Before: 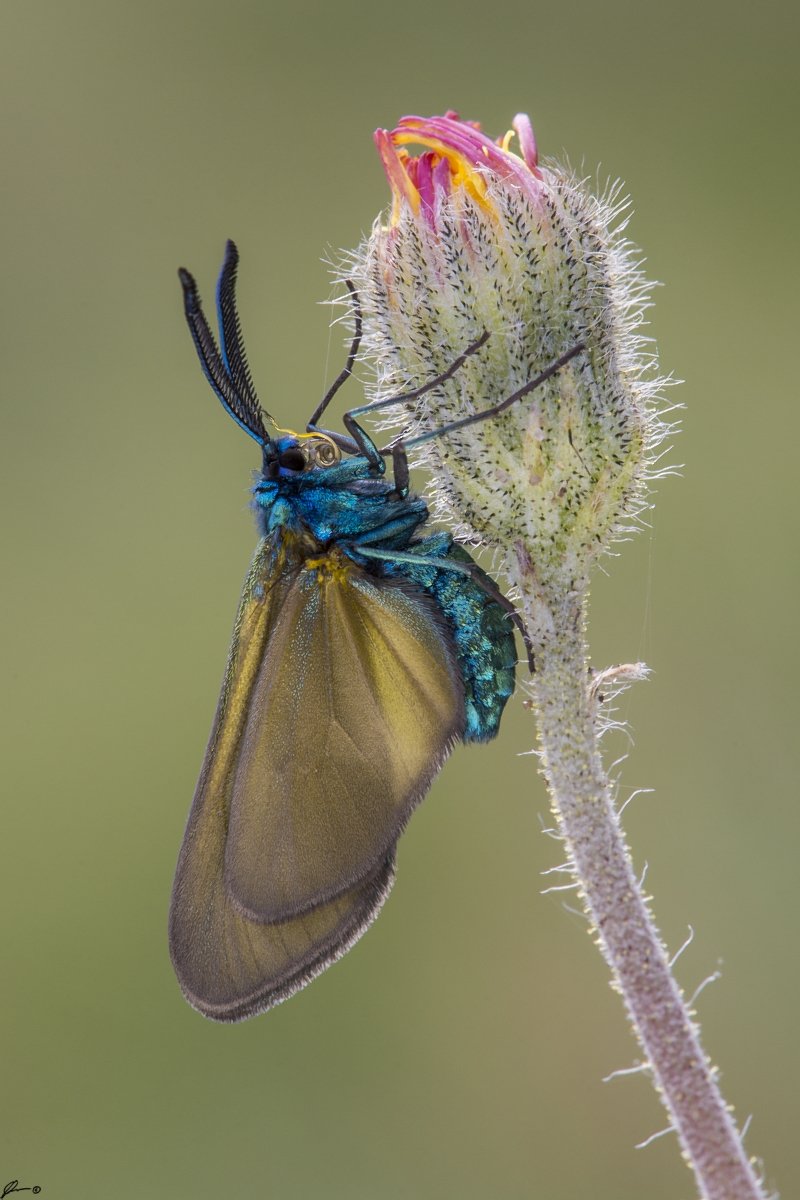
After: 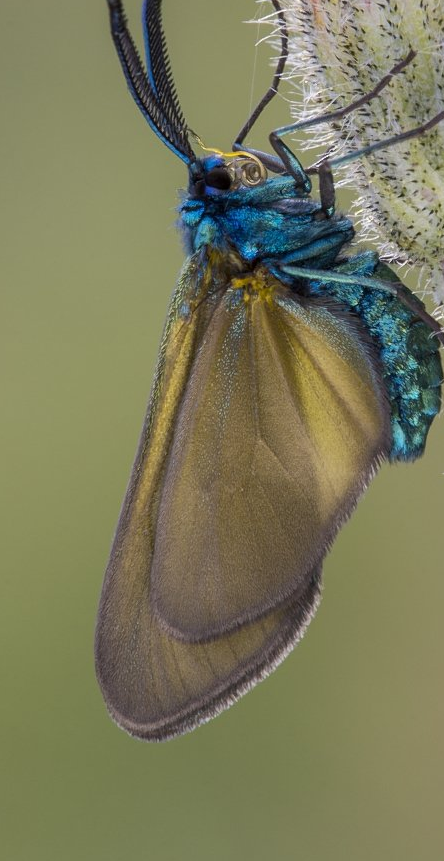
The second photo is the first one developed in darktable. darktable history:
crop: left 9.291%, top 23.439%, right 35.134%, bottom 4.731%
